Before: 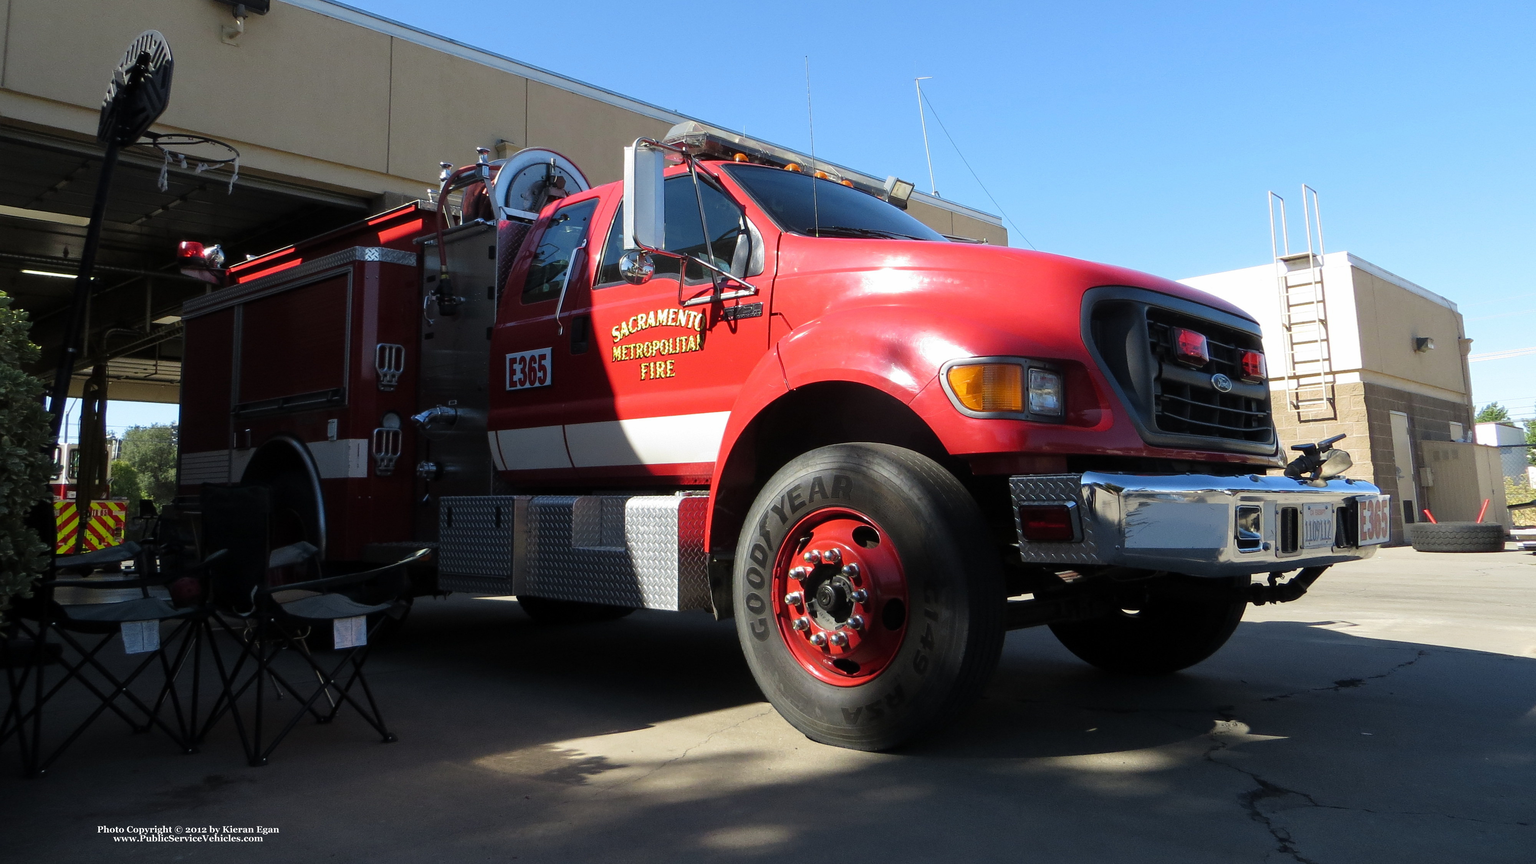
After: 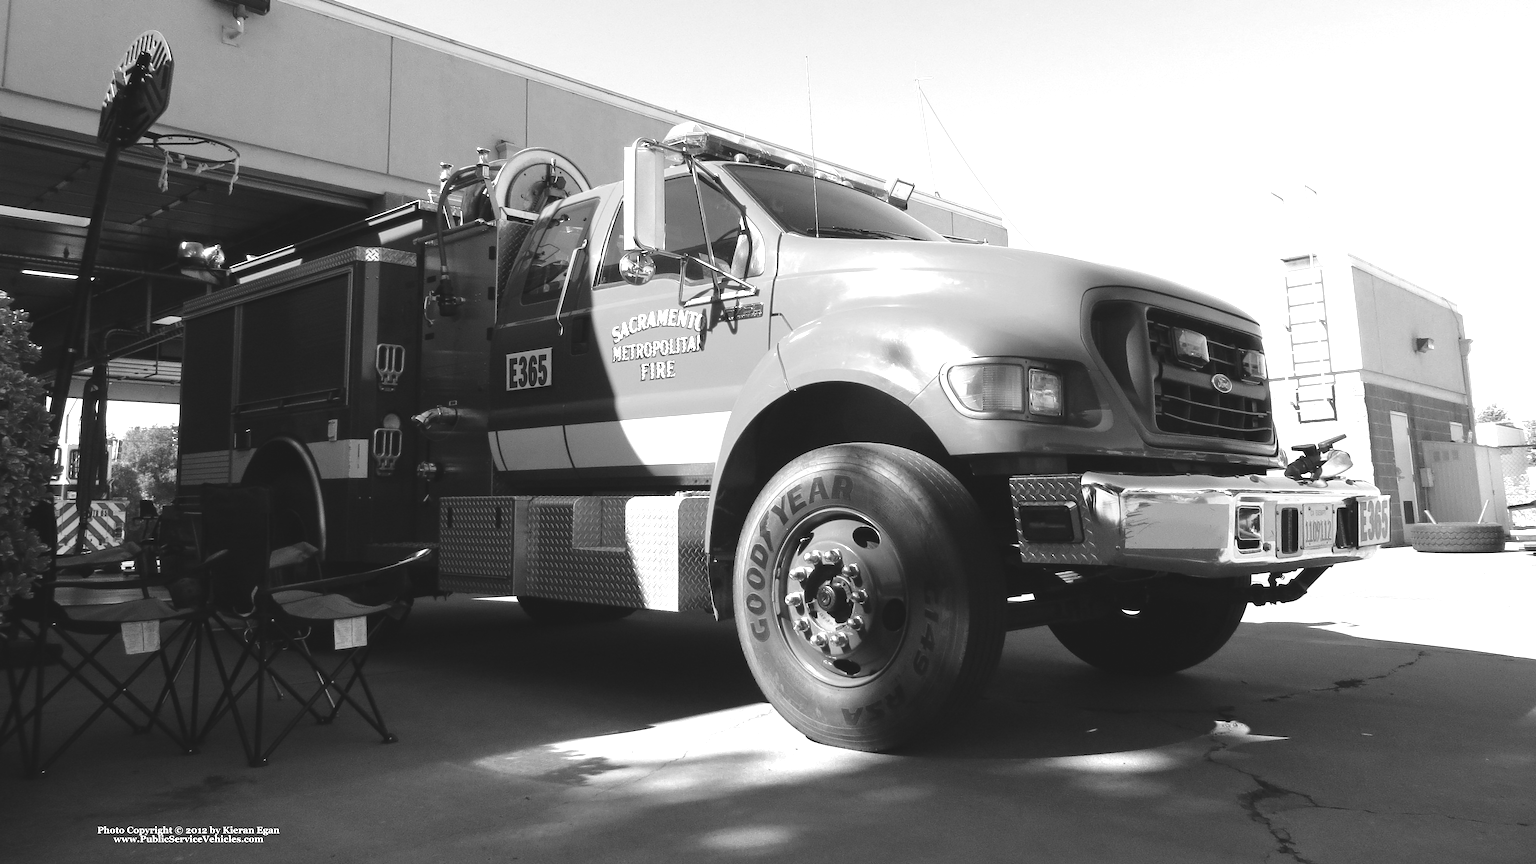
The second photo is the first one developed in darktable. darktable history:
exposure: black level correction 0.001, exposure 1.822 EV, compensate exposure bias true, compensate highlight preservation false
colorize: hue 41.44°, saturation 22%, source mix 60%, lightness 10.61%
tone equalizer: -8 EV -0.75 EV, -7 EV -0.7 EV, -6 EV -0.6 EV, -5 EV -0.4 EV, -3 EV 0.4 EV, -2 EV 0.6 EV, -1 EV 0.7 EV, +0 EV 0.75 EV, edges refinement/feathering 500, mask exposure compensation -1.57 EV, preserve details no
monochrome: a 32, b 64, size 2.3, highlights 1
